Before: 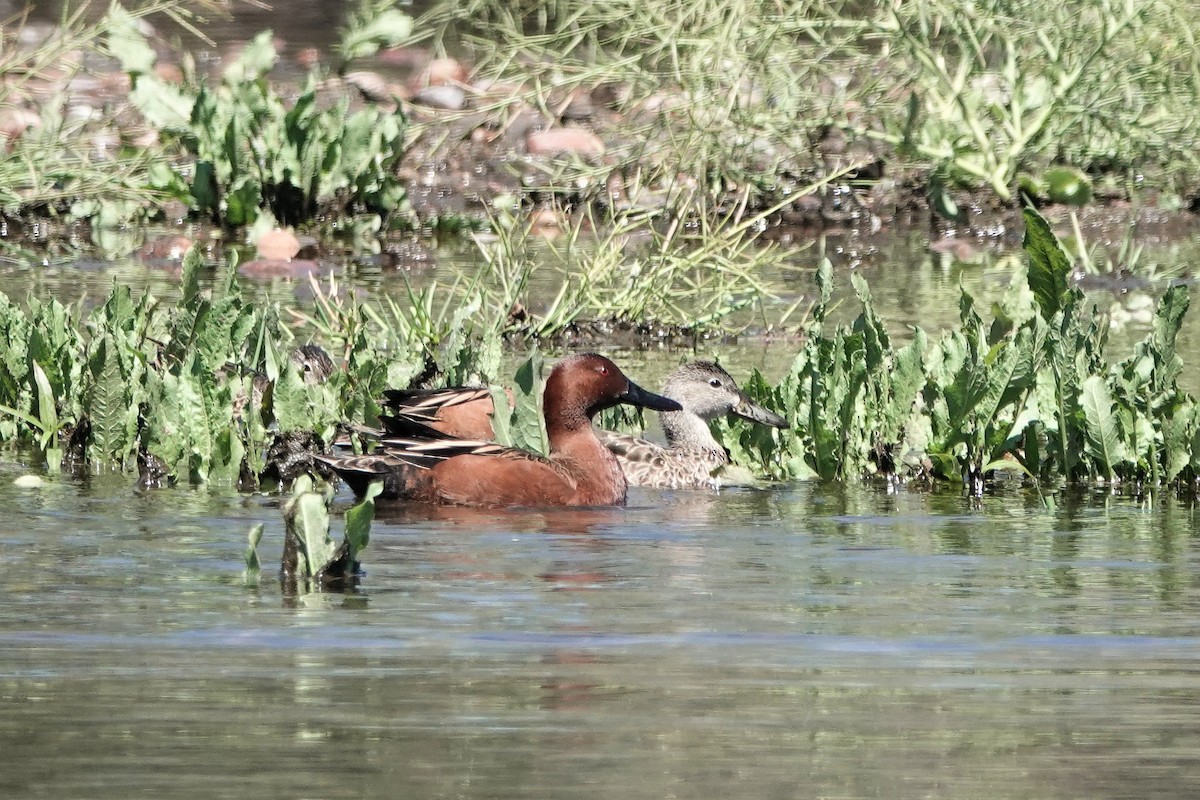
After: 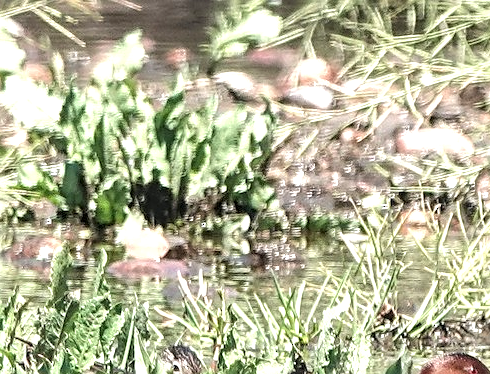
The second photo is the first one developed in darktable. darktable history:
crop and rotate: left 10.931%, top 0.094%, right 48.205%, bottom 53.114%
sharpen: on, module defaults
tone equalizer: edges refinement/feathering 500, mask exposure compensation -1.57 EV, preserve details no
exposure: black level correction 0, exposure 0.699 EV, compensate exposure bias true, compensate highlight preservation false
local contrast: on, module defaults
